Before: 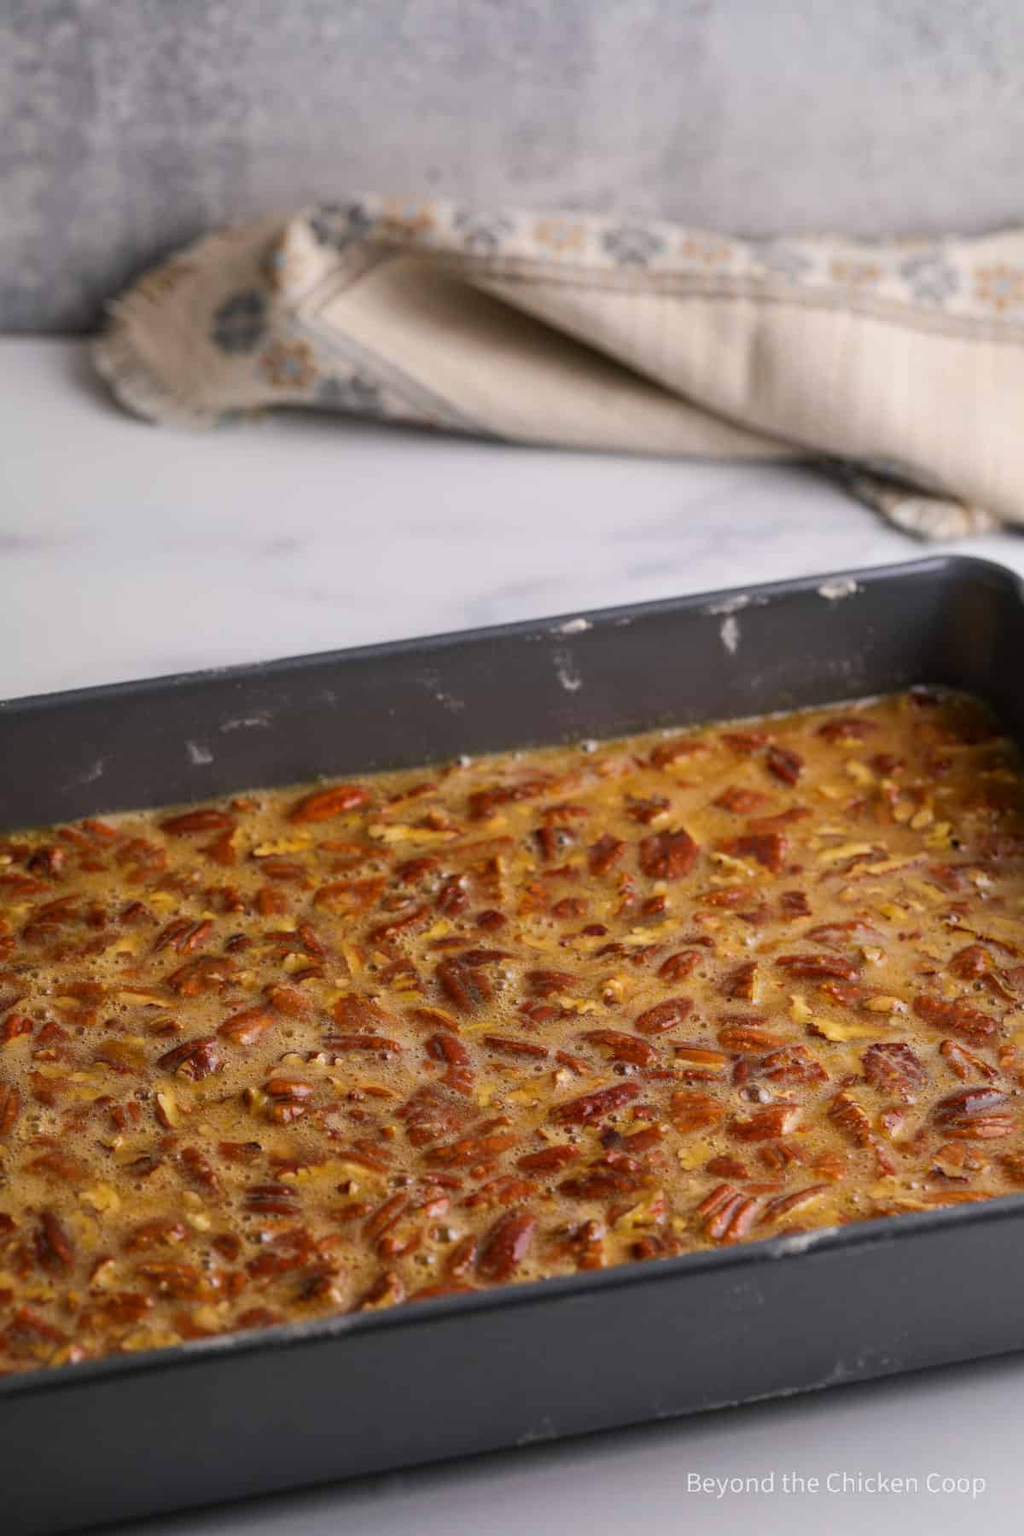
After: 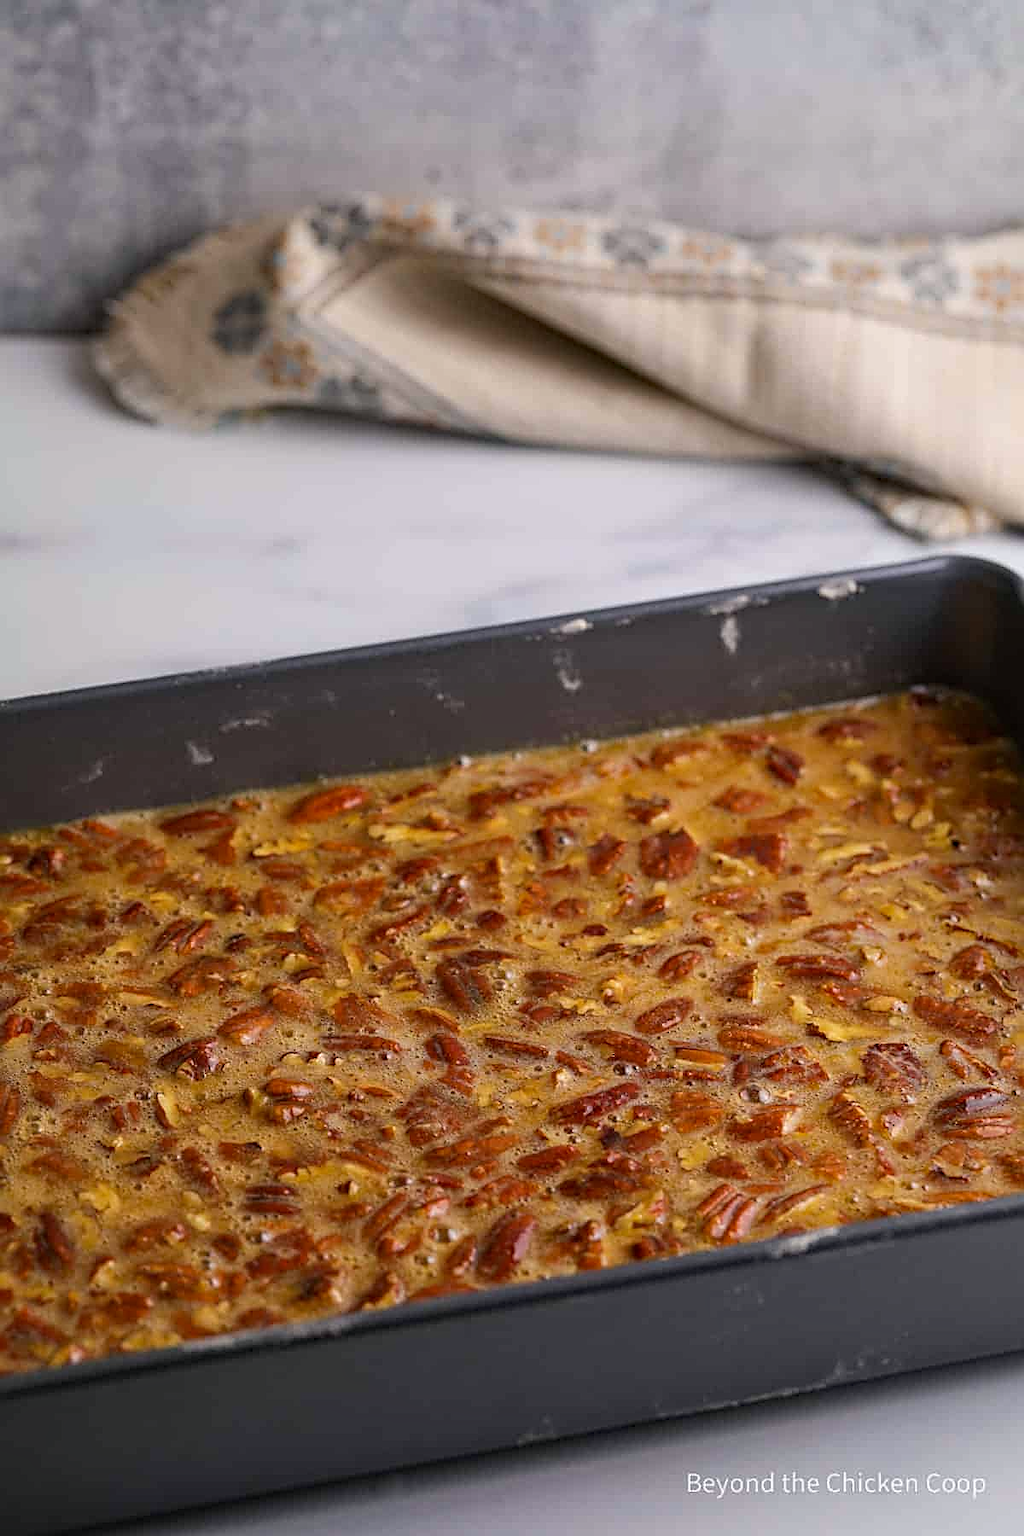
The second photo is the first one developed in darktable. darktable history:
haze removal: compatibility mode true
sharpen: amount 0.741
